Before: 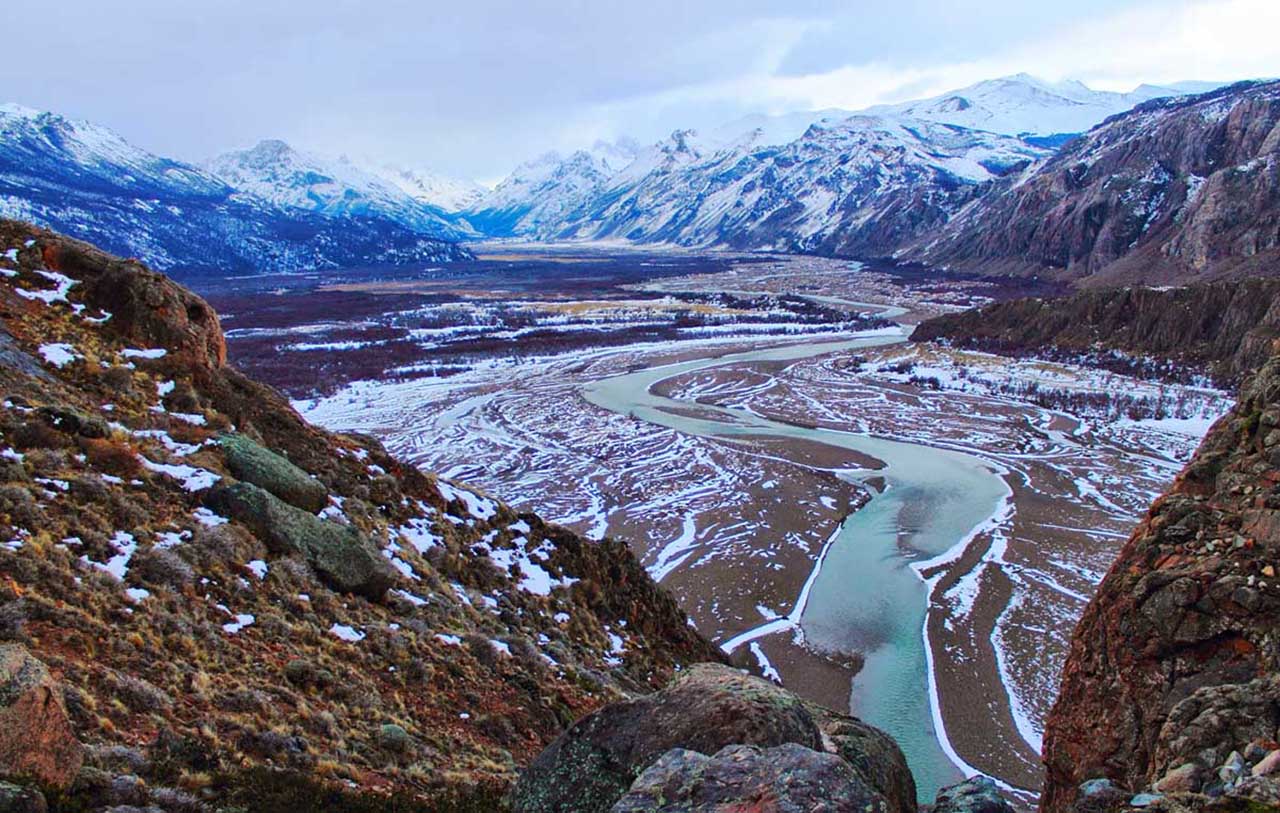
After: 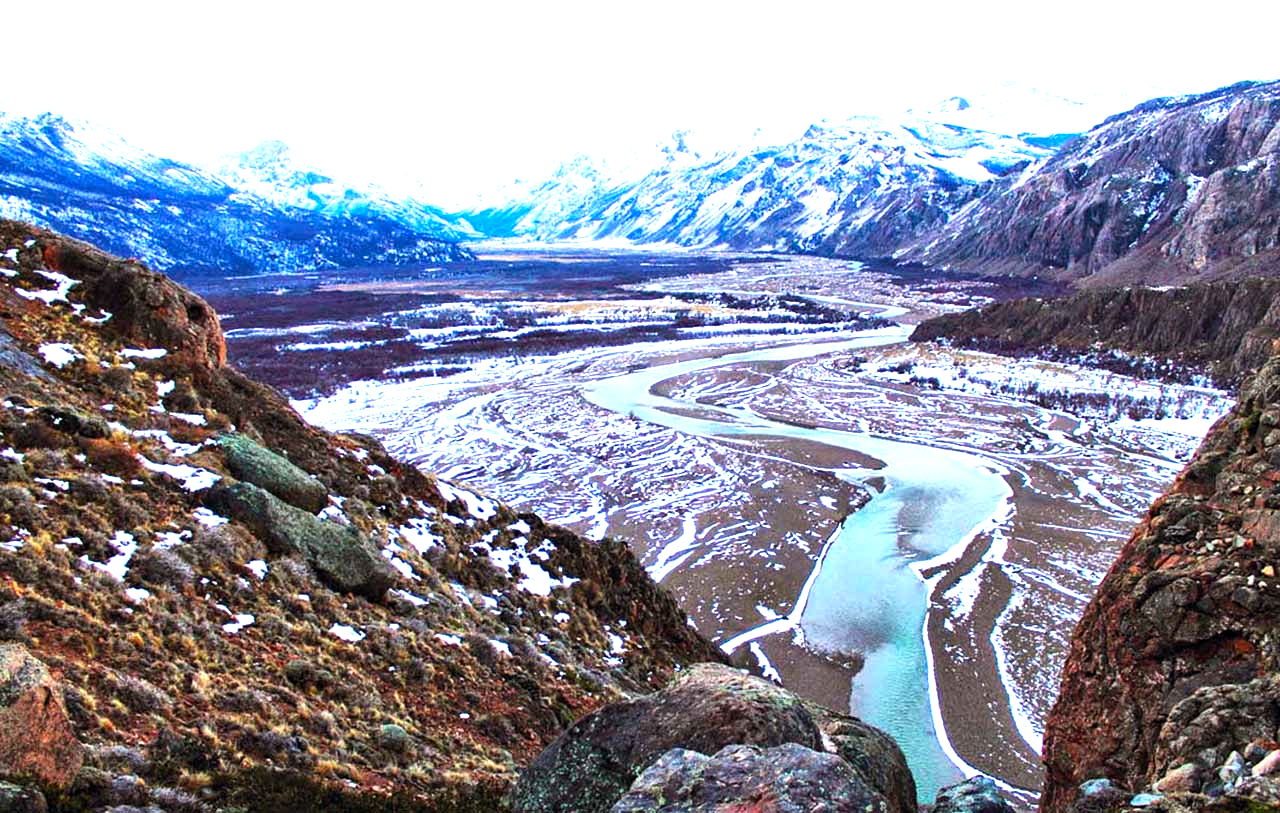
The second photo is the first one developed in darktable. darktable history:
levels: levels [0.012, 0.367, 0.697]
tone equalizer: edges refinement/feathering 500, mask exposure compensation -1.57 EV, preserve details no
